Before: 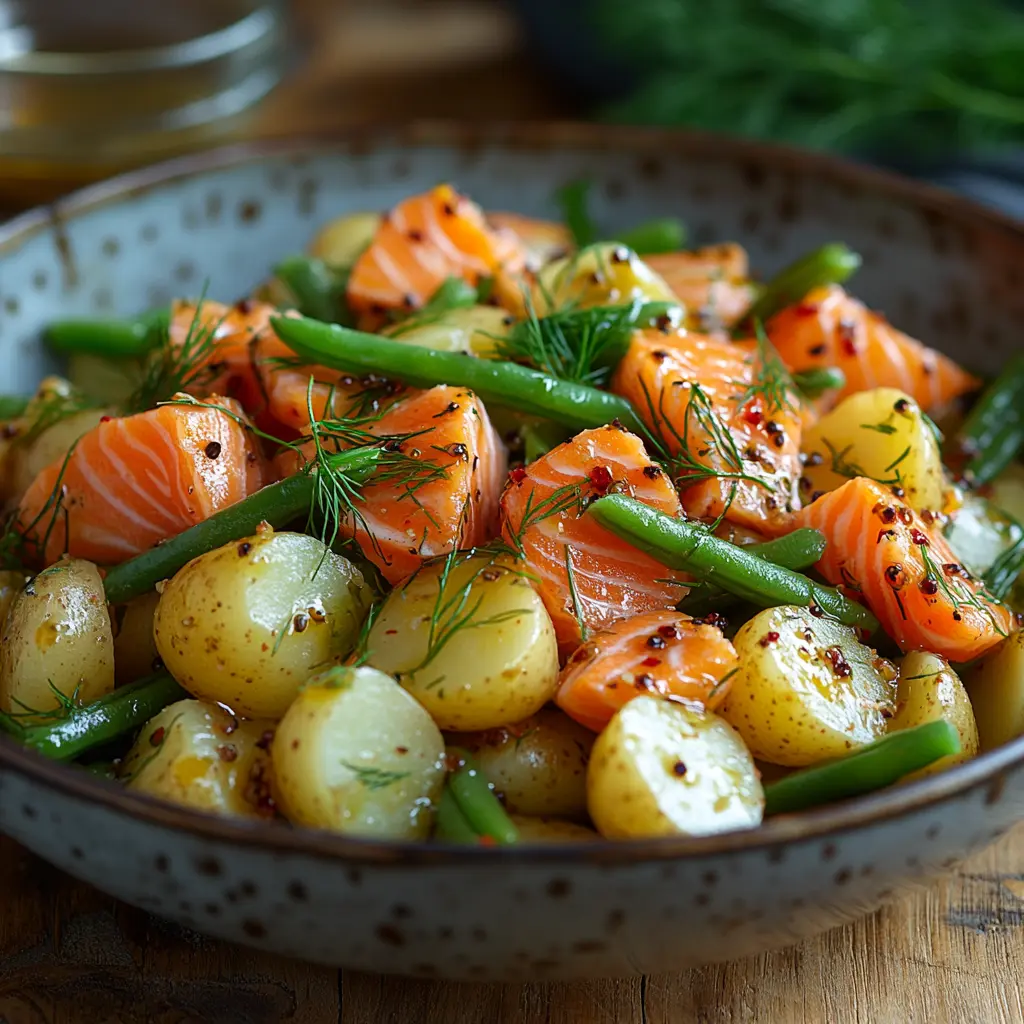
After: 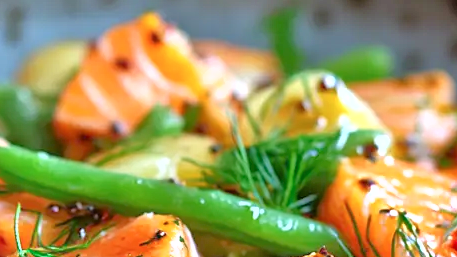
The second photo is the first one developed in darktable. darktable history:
tone equalizer: -7 EV 0.15 EV, -6 EV 0.6 EV, -5 EV 1.15 EV, -4 EV 1.33 EV, -3 EV 1.15 EV, -2 EV 0.6 EV, -1 EV 0.15 EV, mask exposure compensation -0.5 EV
shadows and highlights: low approximation 0.01, soften with gaussian
crop: left 28.64%, top 16.832%, right 26.637%, bottom 58.055%
color calibration: illuminant as shot in camera, x 0.358, y 0.373, temperature 4628.91 K
exposure: exposure 0.566 EV, compensate highlight preservation false
